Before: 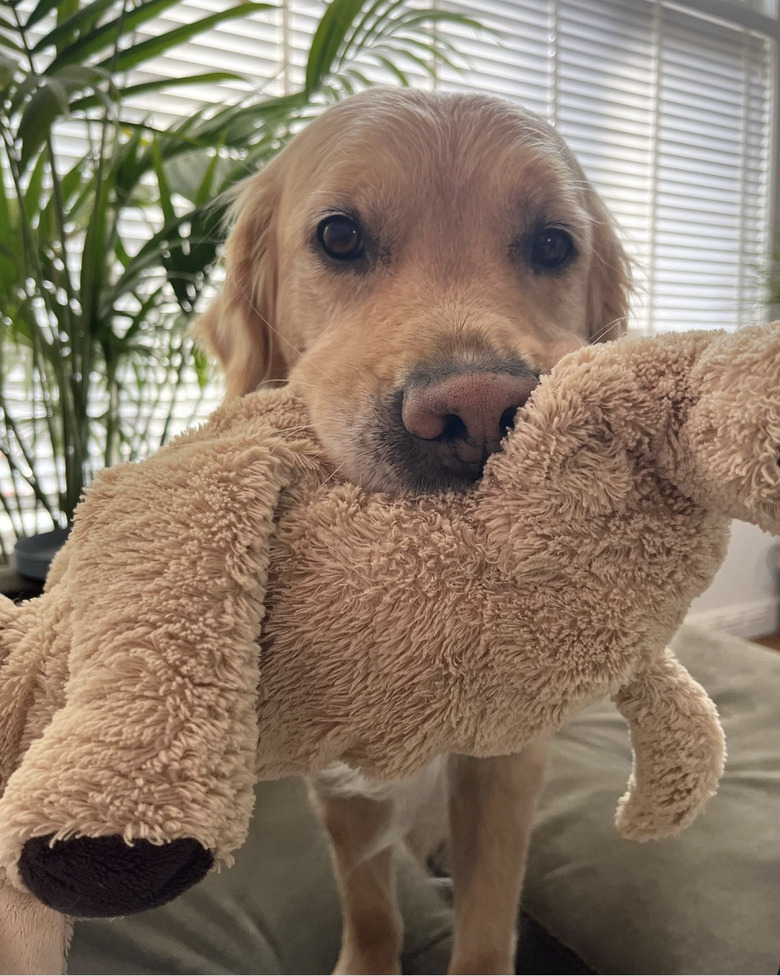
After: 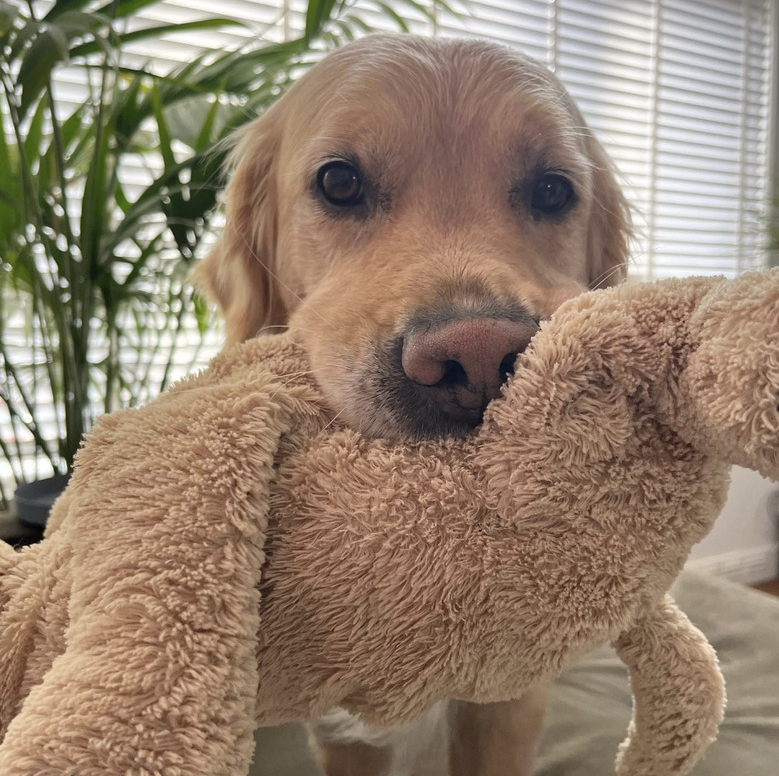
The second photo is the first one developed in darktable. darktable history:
crop and rotate: top 5.666%, bottom 14.811%
